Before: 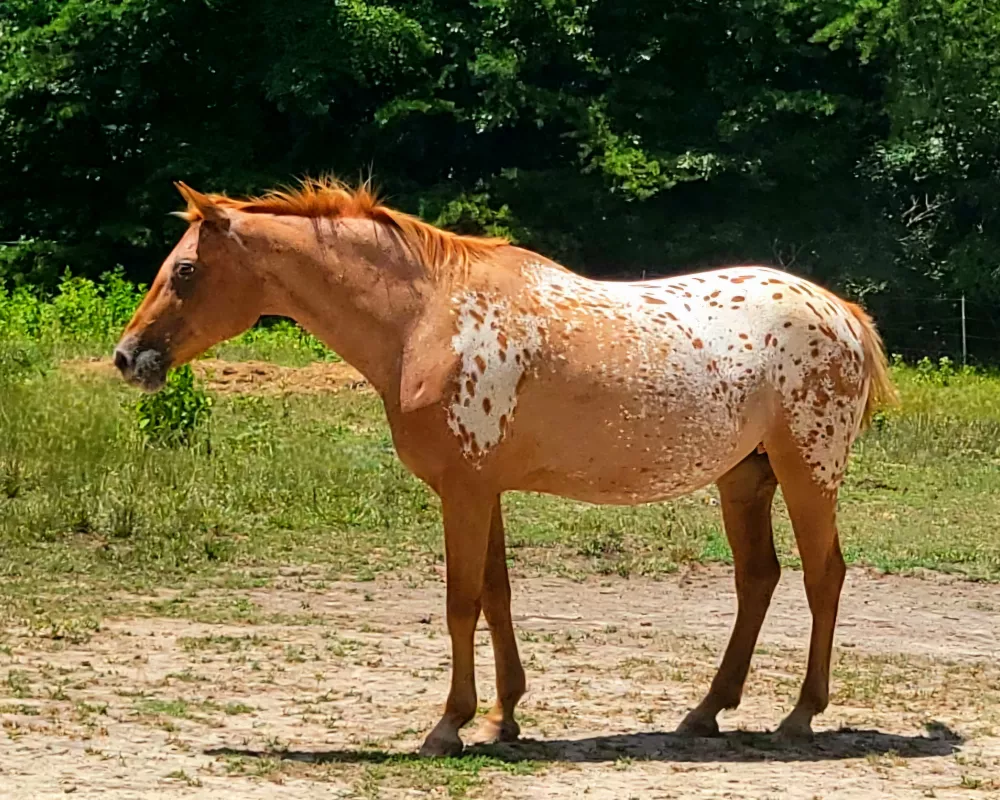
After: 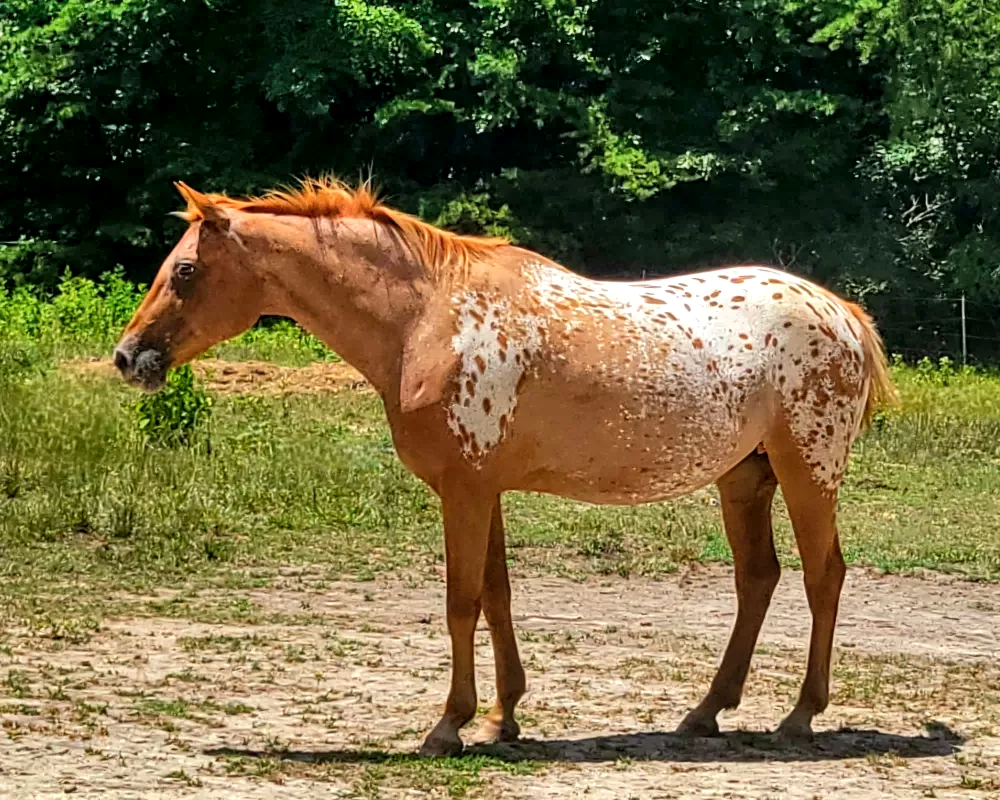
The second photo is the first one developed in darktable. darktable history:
local contrast: highlights 99%, shadows 86%, detail 160%, midtone range 0.2
shadows and highlights: soften with gaussian
